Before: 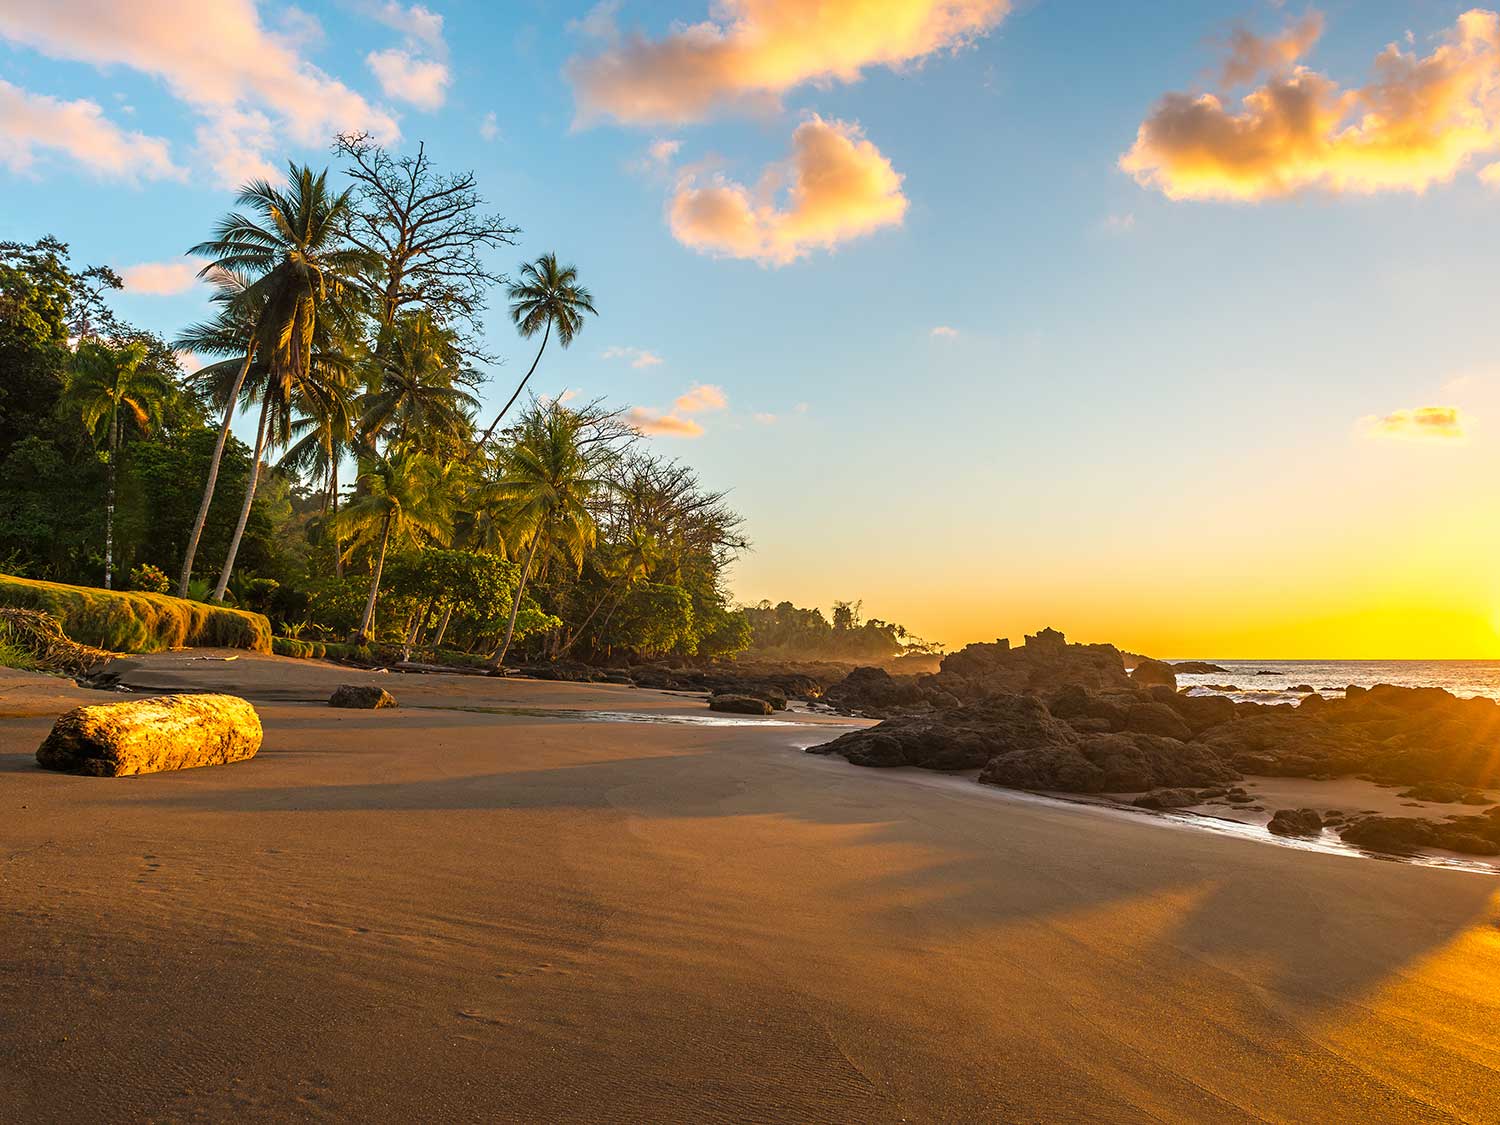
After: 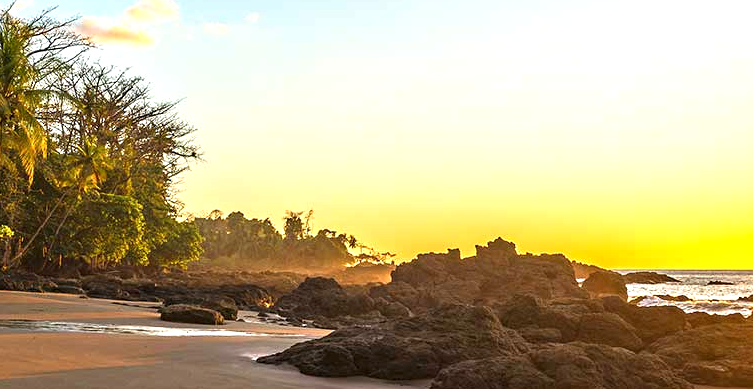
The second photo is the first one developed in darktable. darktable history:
crop: left 36.607%, top 34.735%, right 13.146%, bottom 30.611%
contrast equalizer: octaves 7, y [[0.528 ×6], [0.514 ×6], [0.362 ×6], [0 ×6], [0 ×6]]
exposure: exposure 0.6 EV, compensate highlight preservation false
